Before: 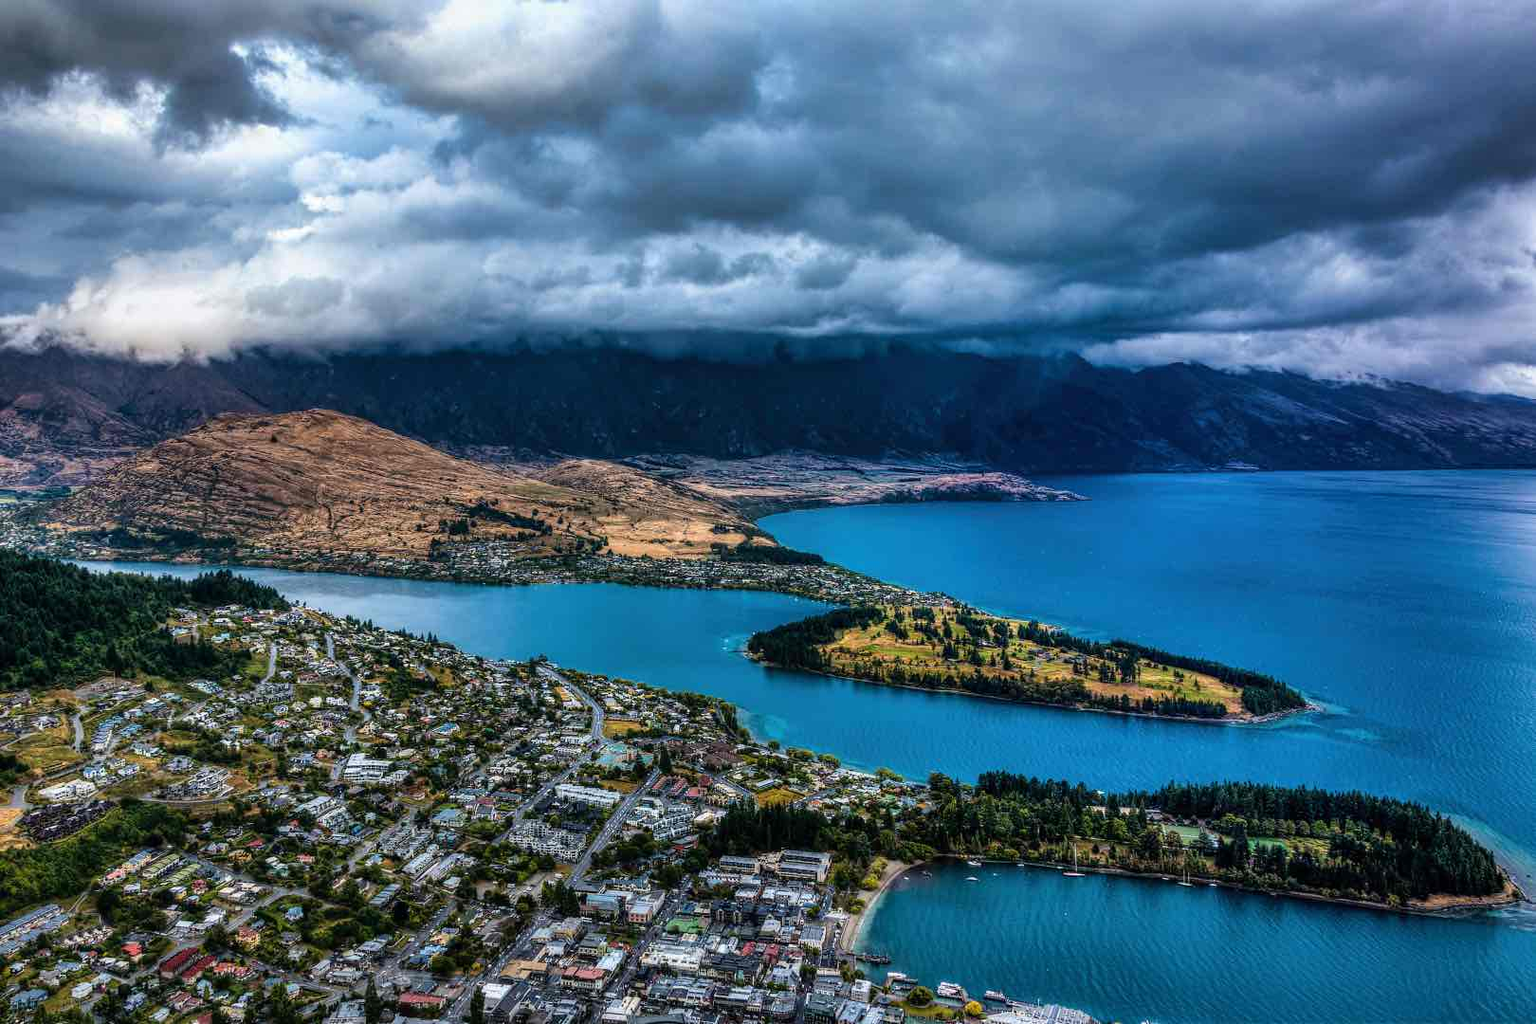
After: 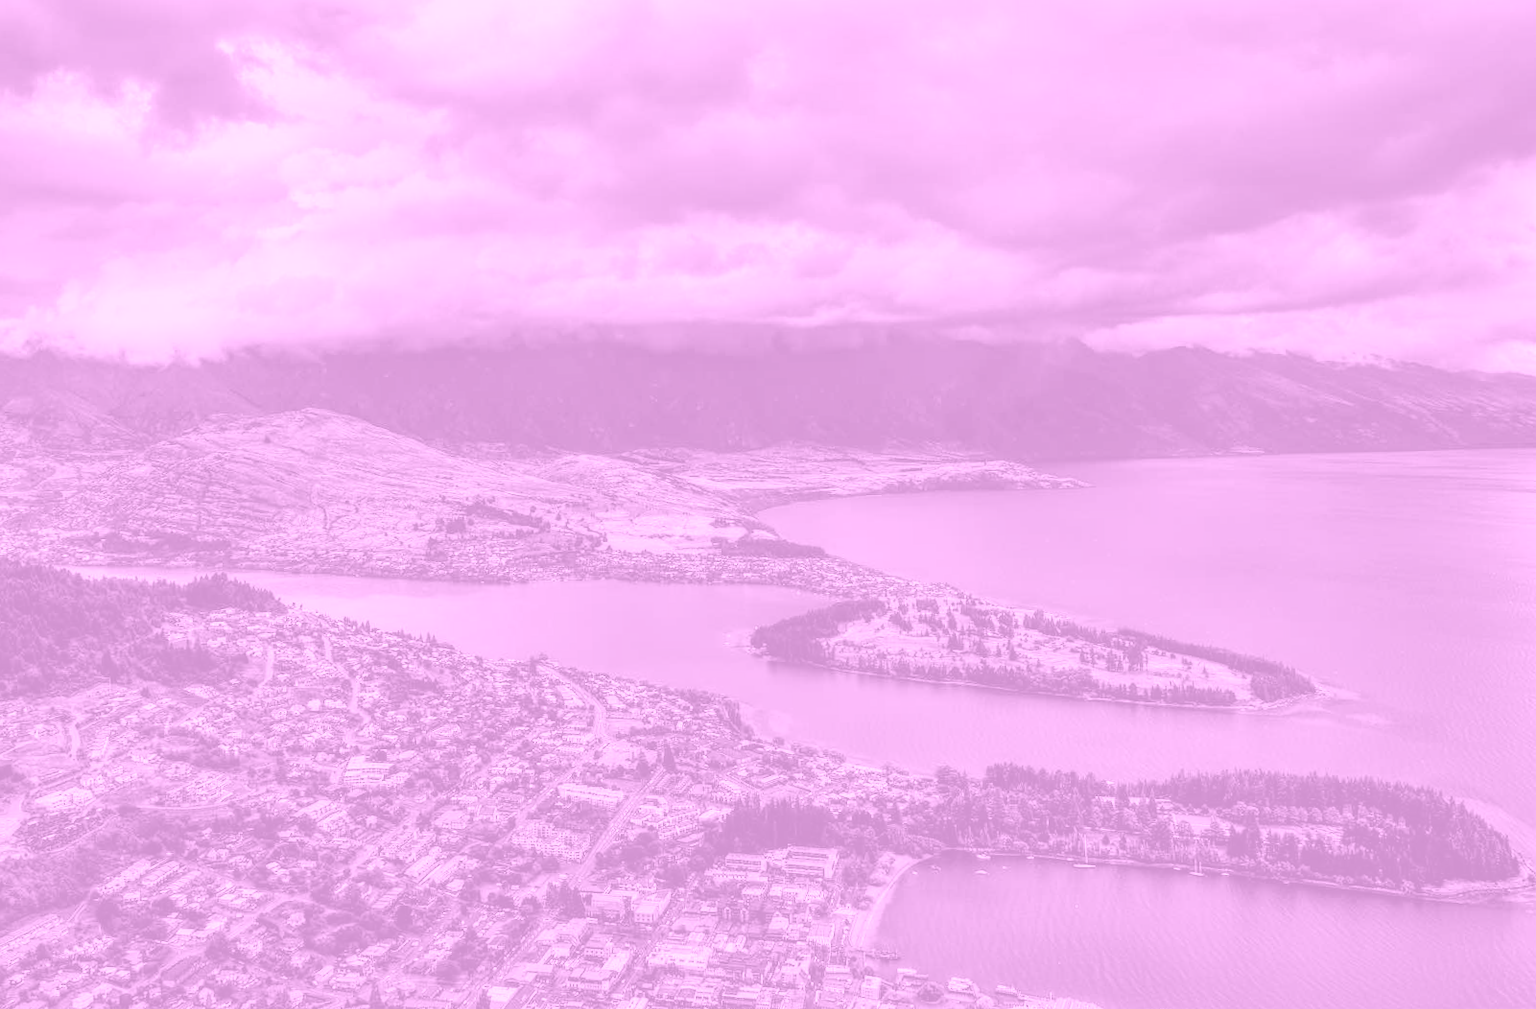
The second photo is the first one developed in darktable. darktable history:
rotate and perspective: rotation -1°, crop left 0.011, crop right 0.989, crop top 0.025, crop bottom 0.975
color balance rgb: shadows lift › hue 87.51°, highlights gain › chroma 1.62%, highlights gain › hue 55.1°, global offset › chroma 0.06%, global offset › hue 253.66°, linear chroma grading › global chroma 0.5%
colorize: hue 331.2°, saturation 75%, source mix 30.28%, lightness 70.52%, version 1
